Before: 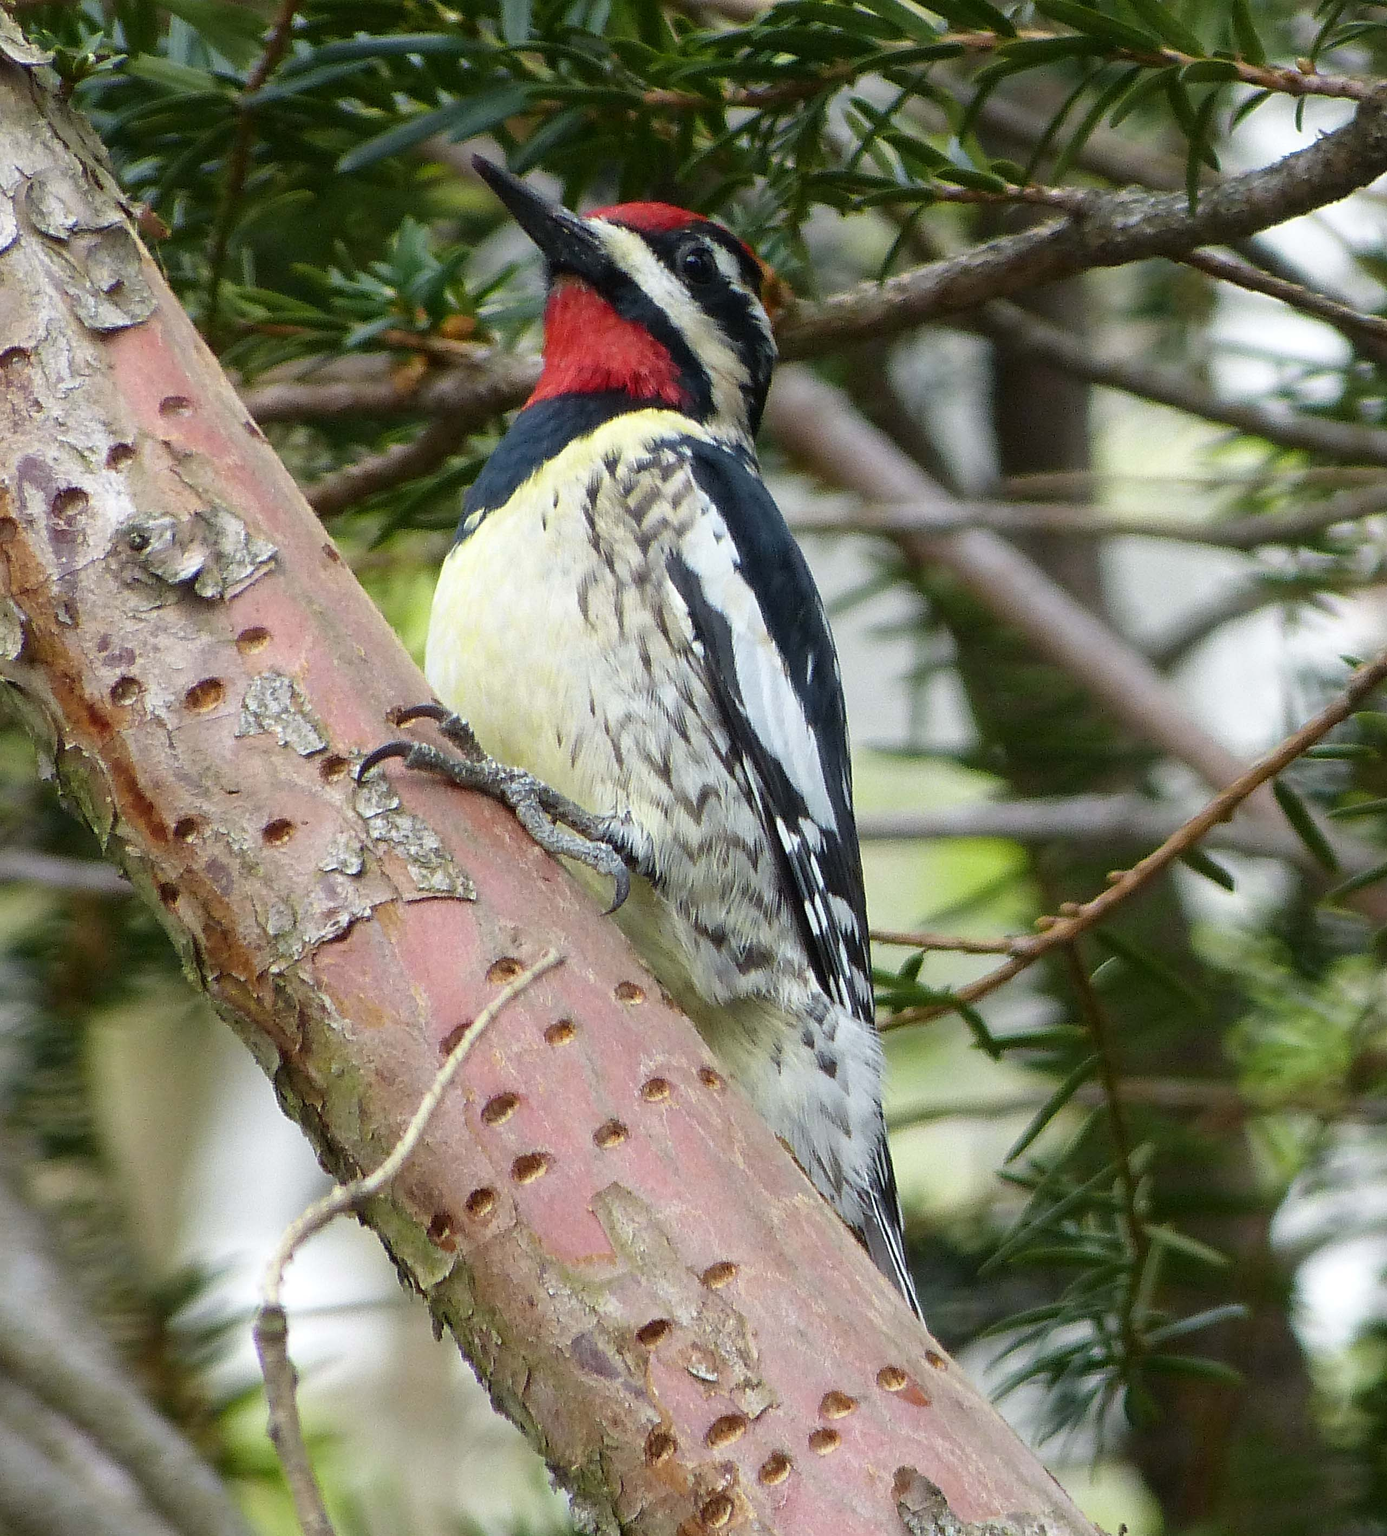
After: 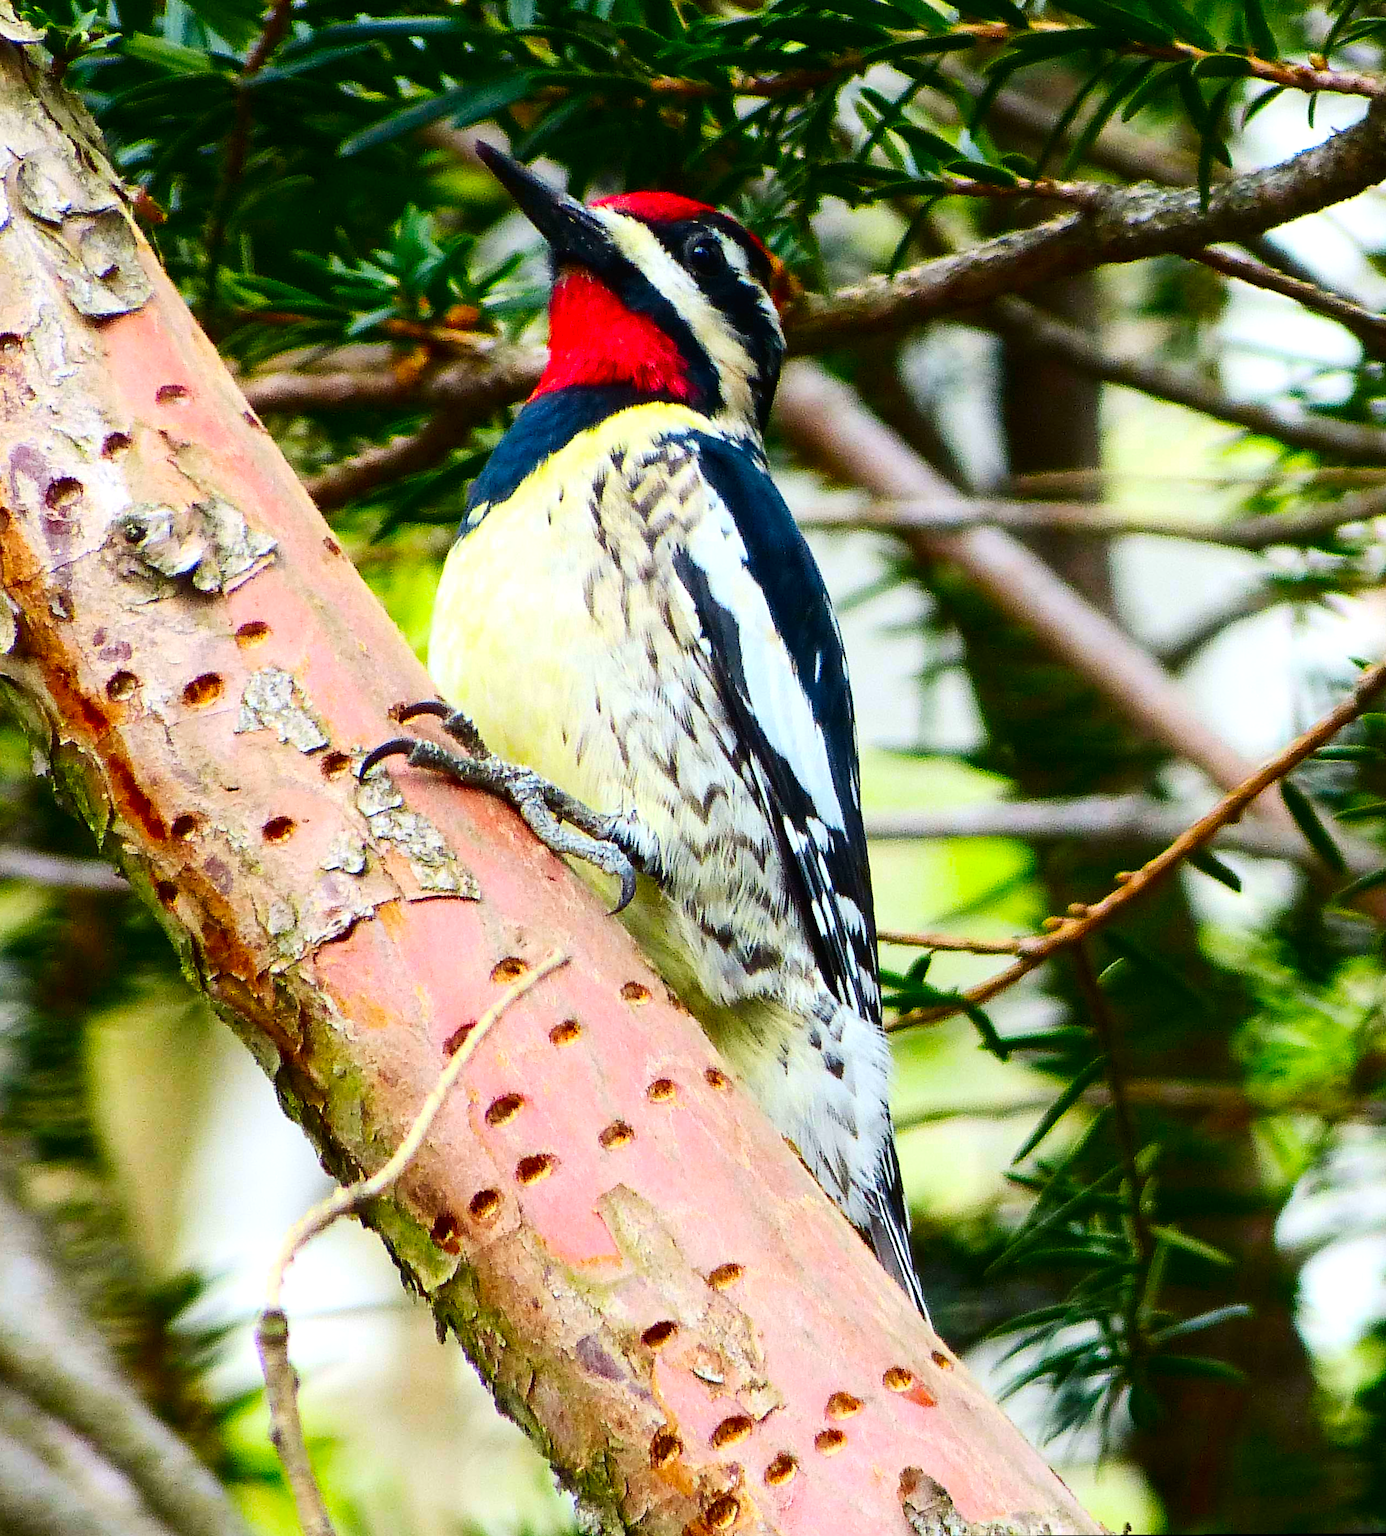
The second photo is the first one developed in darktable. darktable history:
tone curve: curves: ch0 [(0, 0) (0.003, 0.013) (0.011, 0.016) (0.025, 0.023) (0.044, 0.036) (0.069, 0.051) (0.1, 0.076) (0.136, 0.107) (0.177, 0.145) (0.224, 0.186) (0.277, 0.246) (0.335, 0.311) (0.399, 0.378) (0.468, 0.462) (0.543, 0.548) (0.623, 0.636) (0.709, 0.728) (0.801, 0.816) (0.898, 0.9) (1, 1)], preserve colors none
contrast brightness saturation: contrast 0.26, brightness 0.02, saturation 0.87
rotate and perspective: rotation 0.174°, lens shift (vertical) 0.013, lens shift (horizontal) 0.019, shear 0.001, automatic cropping original format, crop left 0.007, crop right 0.991, crop top 0.016, crop bottom 0.997
exposure: exposure 0.3 EV, compensate highlight preservation false
tone equalizer: on, module defaults
